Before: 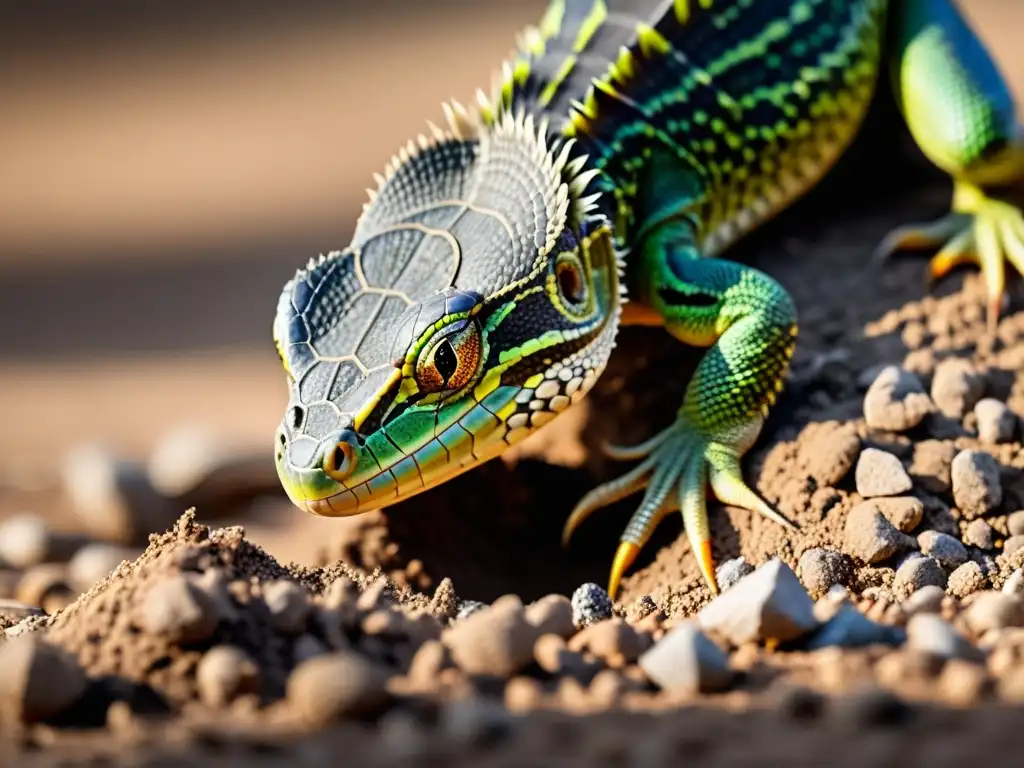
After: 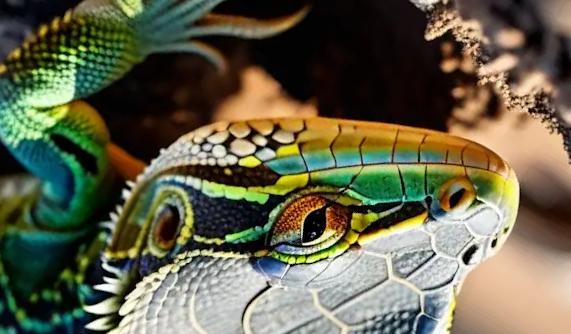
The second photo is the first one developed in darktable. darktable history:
crop and rotate: angle 148.58°, left 9.177%, top 15.573%, right 4.359%, bottom 17.063%
